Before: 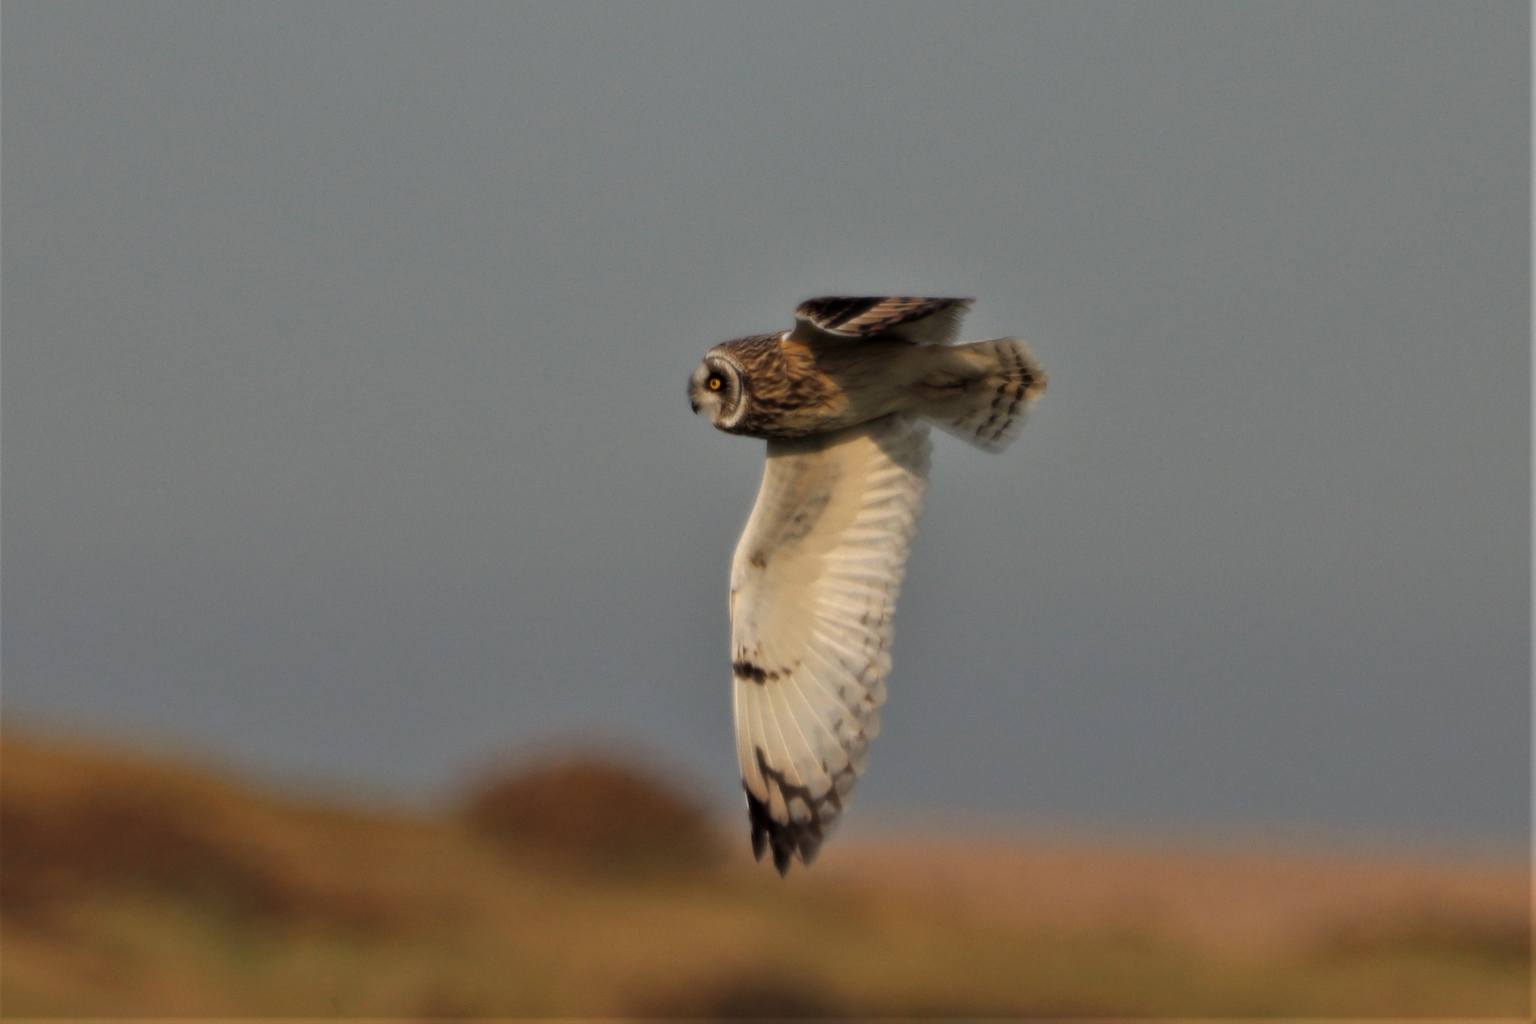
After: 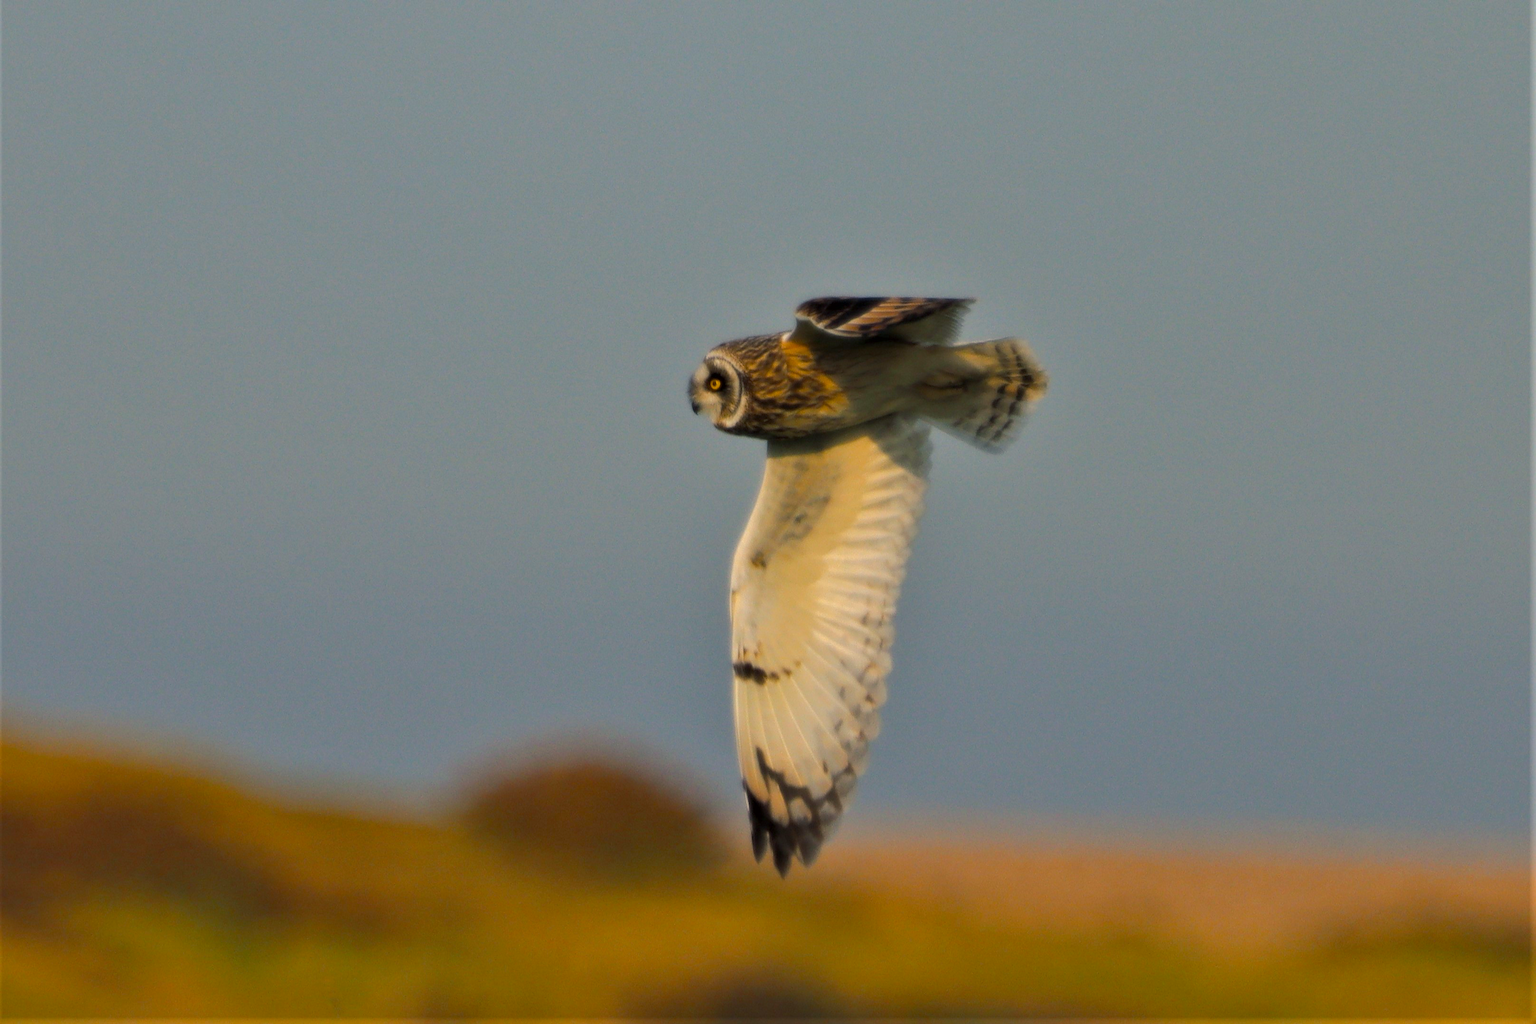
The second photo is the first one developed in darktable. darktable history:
color balance rgb: shadows lift › chroma 5.612%, shadows lift › hue 239.54°, linear chroma grading › global chroma 14.62%, perceptual saturation grading › global saturation 30.113%, perceptual brilliance grading › highlights 6.171%, perceptual brilliance grading › mid-tones 17.597%, perceptual brilliance grading › shadows -5.385%, contrast -10.205%
